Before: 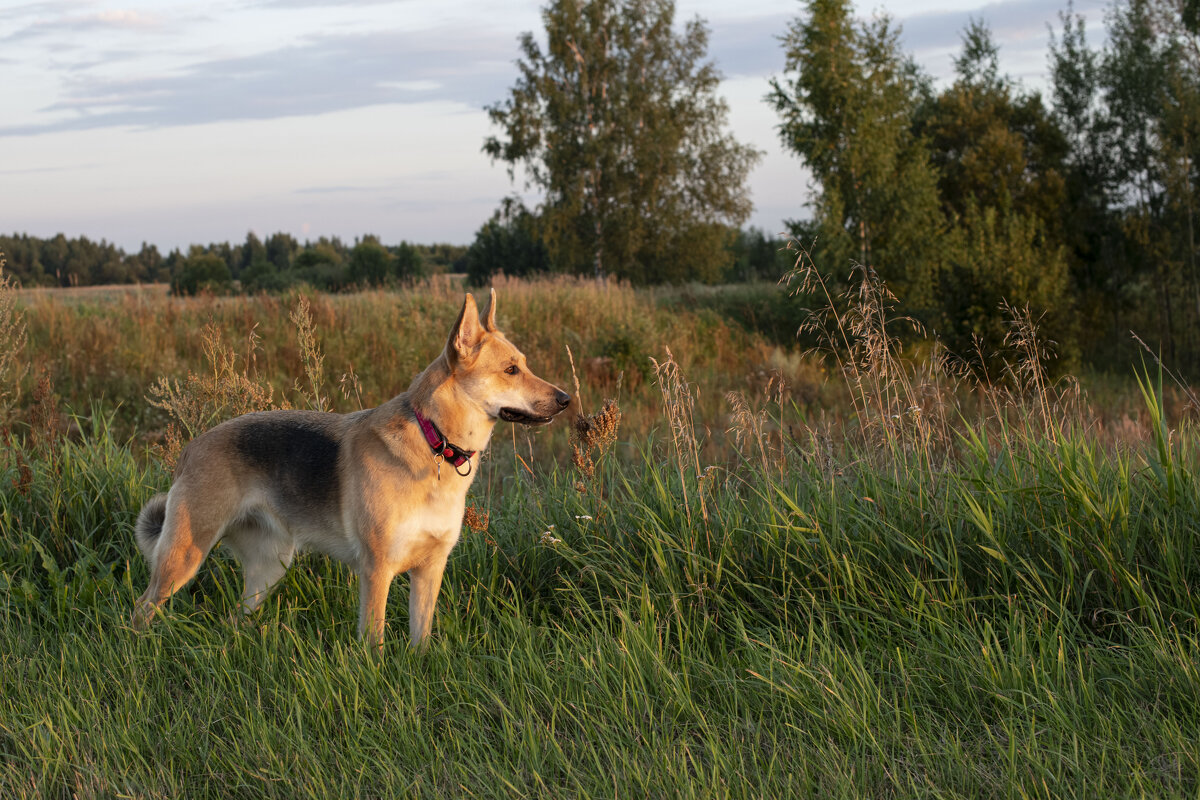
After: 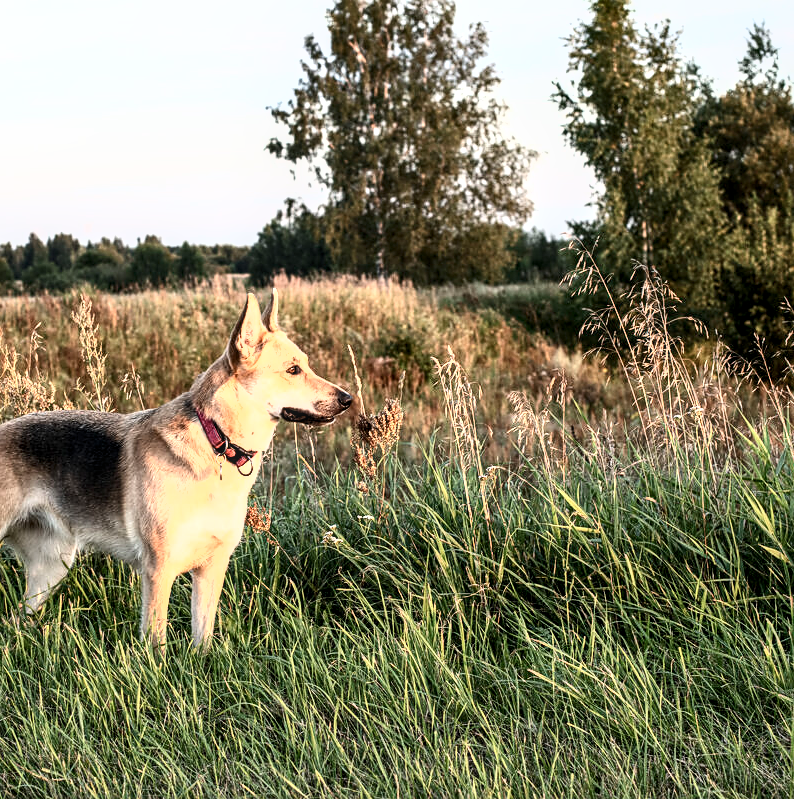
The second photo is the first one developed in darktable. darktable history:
levels: levels [0.016, 0.484, 0.953]
contrast brightness saturation: contrast 0.251, saturation -0.311
sharpen: radius 1.563, amount 0.37, threshold 1.284
local contrast: detail 130%
crop and rotate: left 18.226%, right 15.591%
exposure: black level correction 0, exposure 1.009 EV, compensate exposure bias true, compensate highlight preservation false
shadows and highlights: low approximation 0.01, soften with gaussian
